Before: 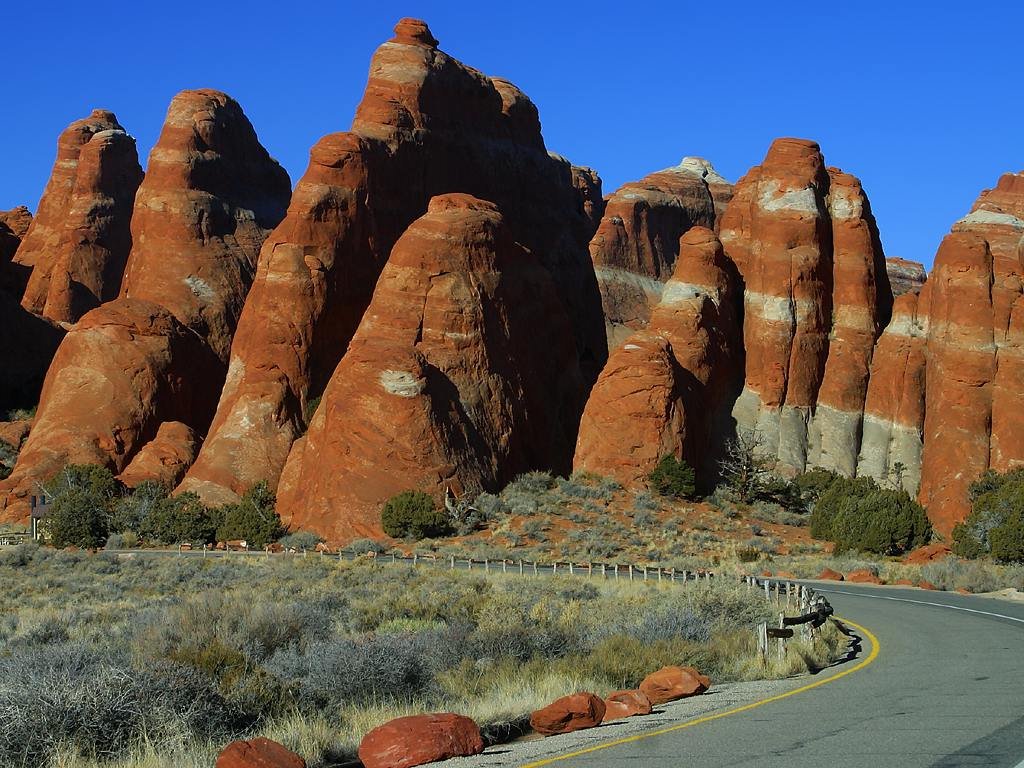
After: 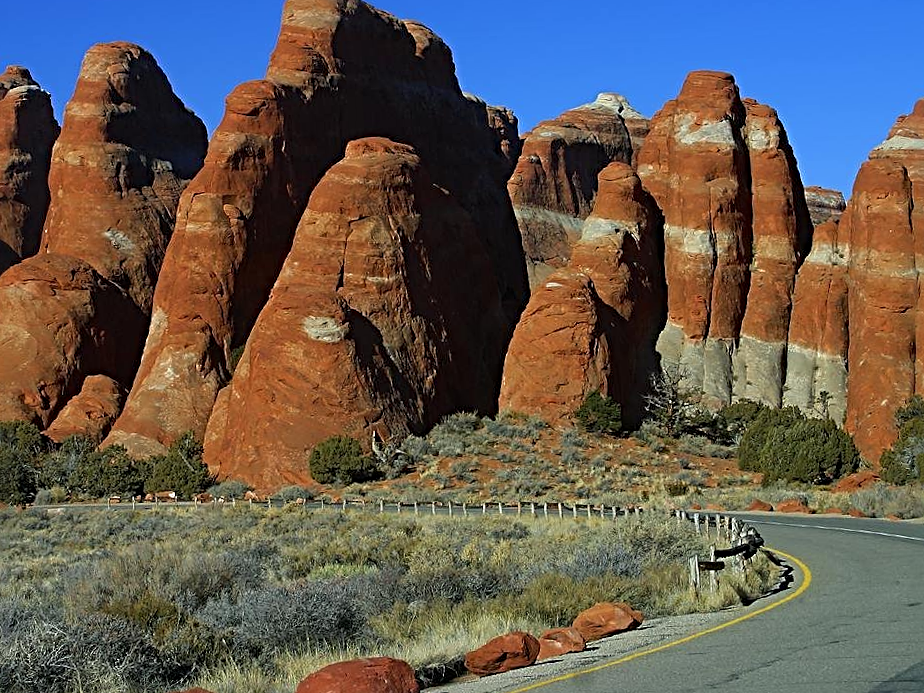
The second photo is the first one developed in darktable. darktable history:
crop and rotate: angle 1.96°, left 5.673%, top 5.673%
sharpen: radius 4
